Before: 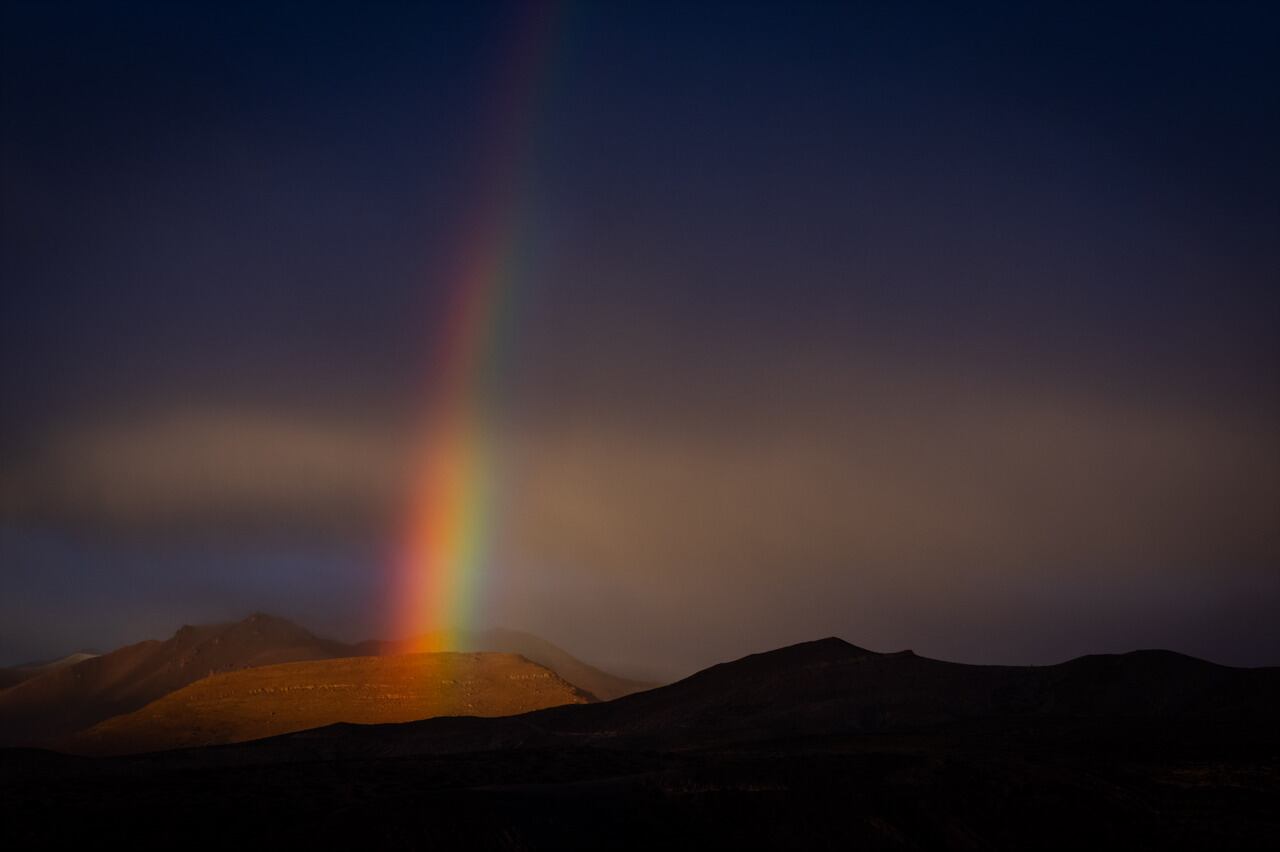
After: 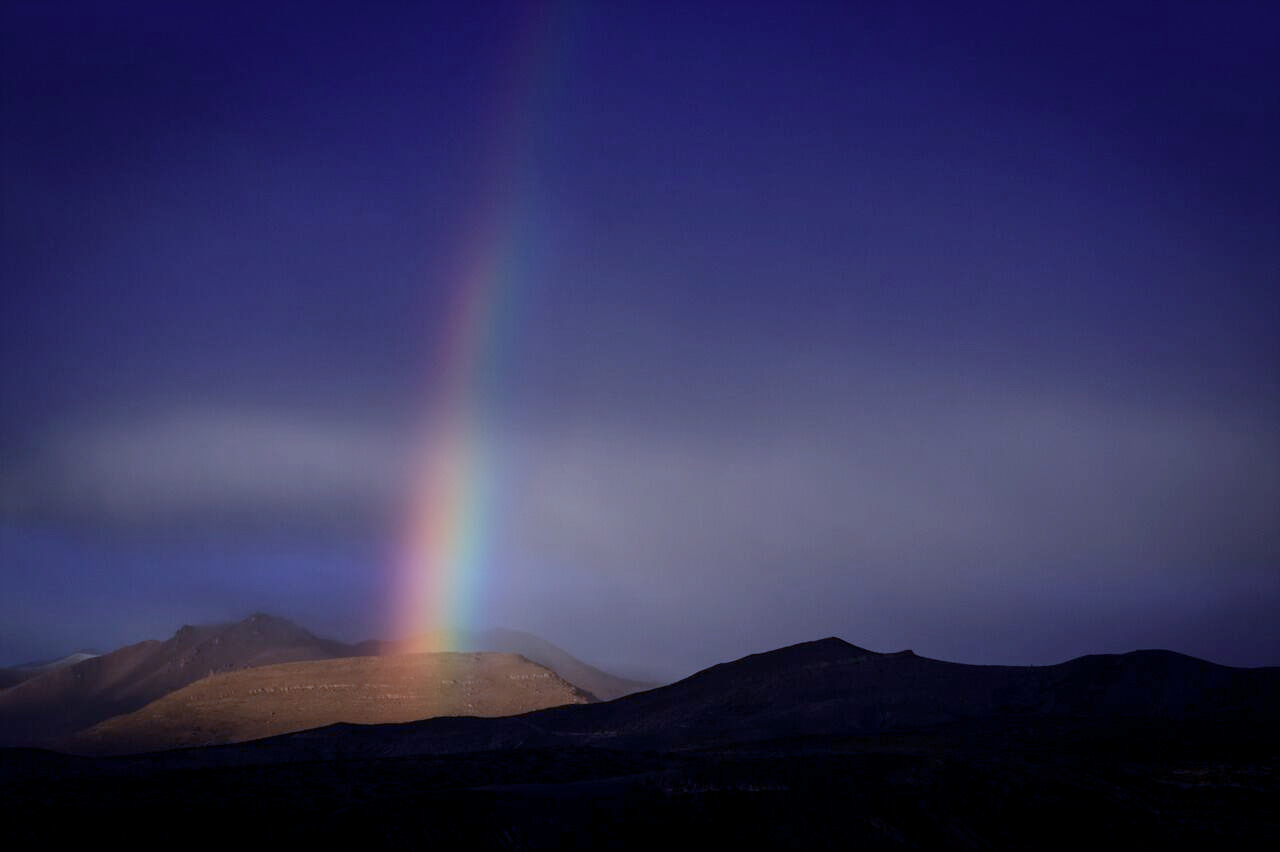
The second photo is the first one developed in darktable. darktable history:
color correction: highlights b* 0.025, saturation 0.591
filmic rgb: black relative exposure -16 EV, white relative exposure 4.06 EV, target black luminance 0%, hardness 7.55, latitude 72.24%, contrast 0.907, highlights saturation mix 10.68%, shadows ↔ highlights balance -0.382%, preserve chrominance no, color science v4 (2020), contrast in shadows soft
exposure: exposure 0.737 EV, compensate highlight preservation false
color calibration: illuminant custom, x 0.46, y 0.429, temperature 2645.83 K
